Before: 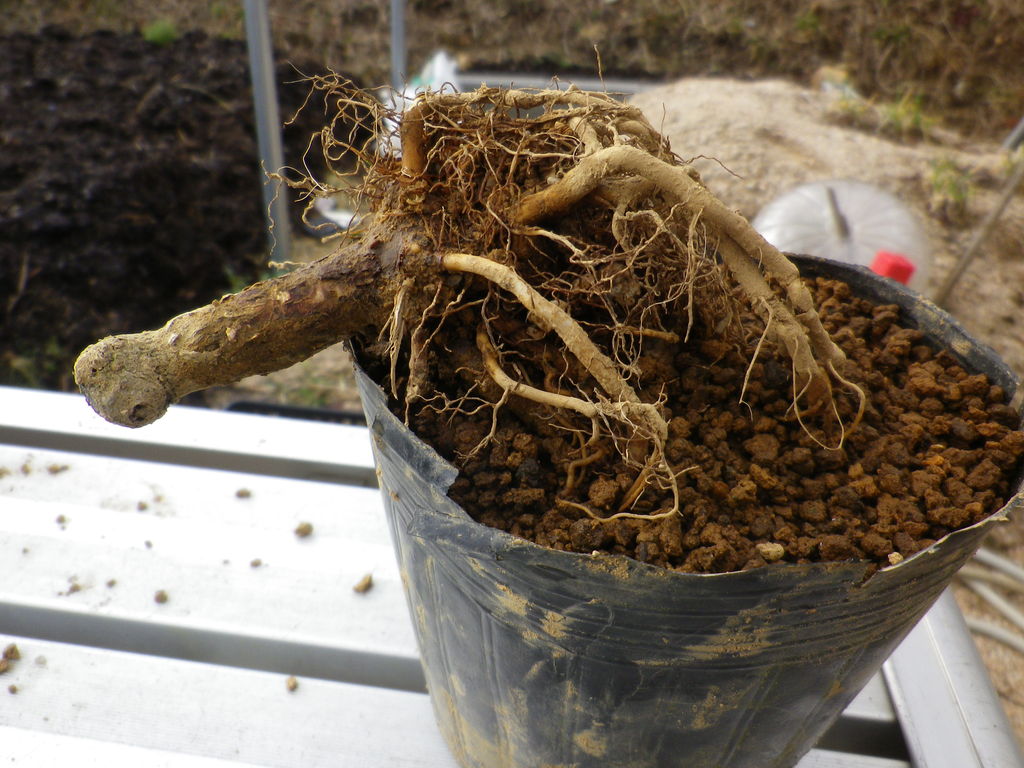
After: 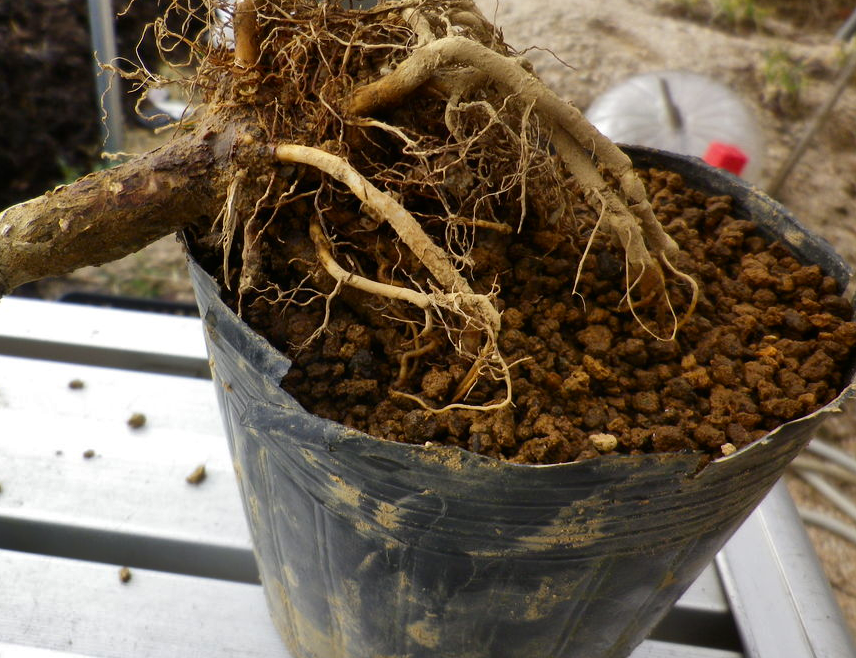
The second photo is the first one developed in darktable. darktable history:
crop: left 16.315%, top 14.246%
contrast brightness saturation: brightness -0.09
shadows and highlights: soften with gaussian
